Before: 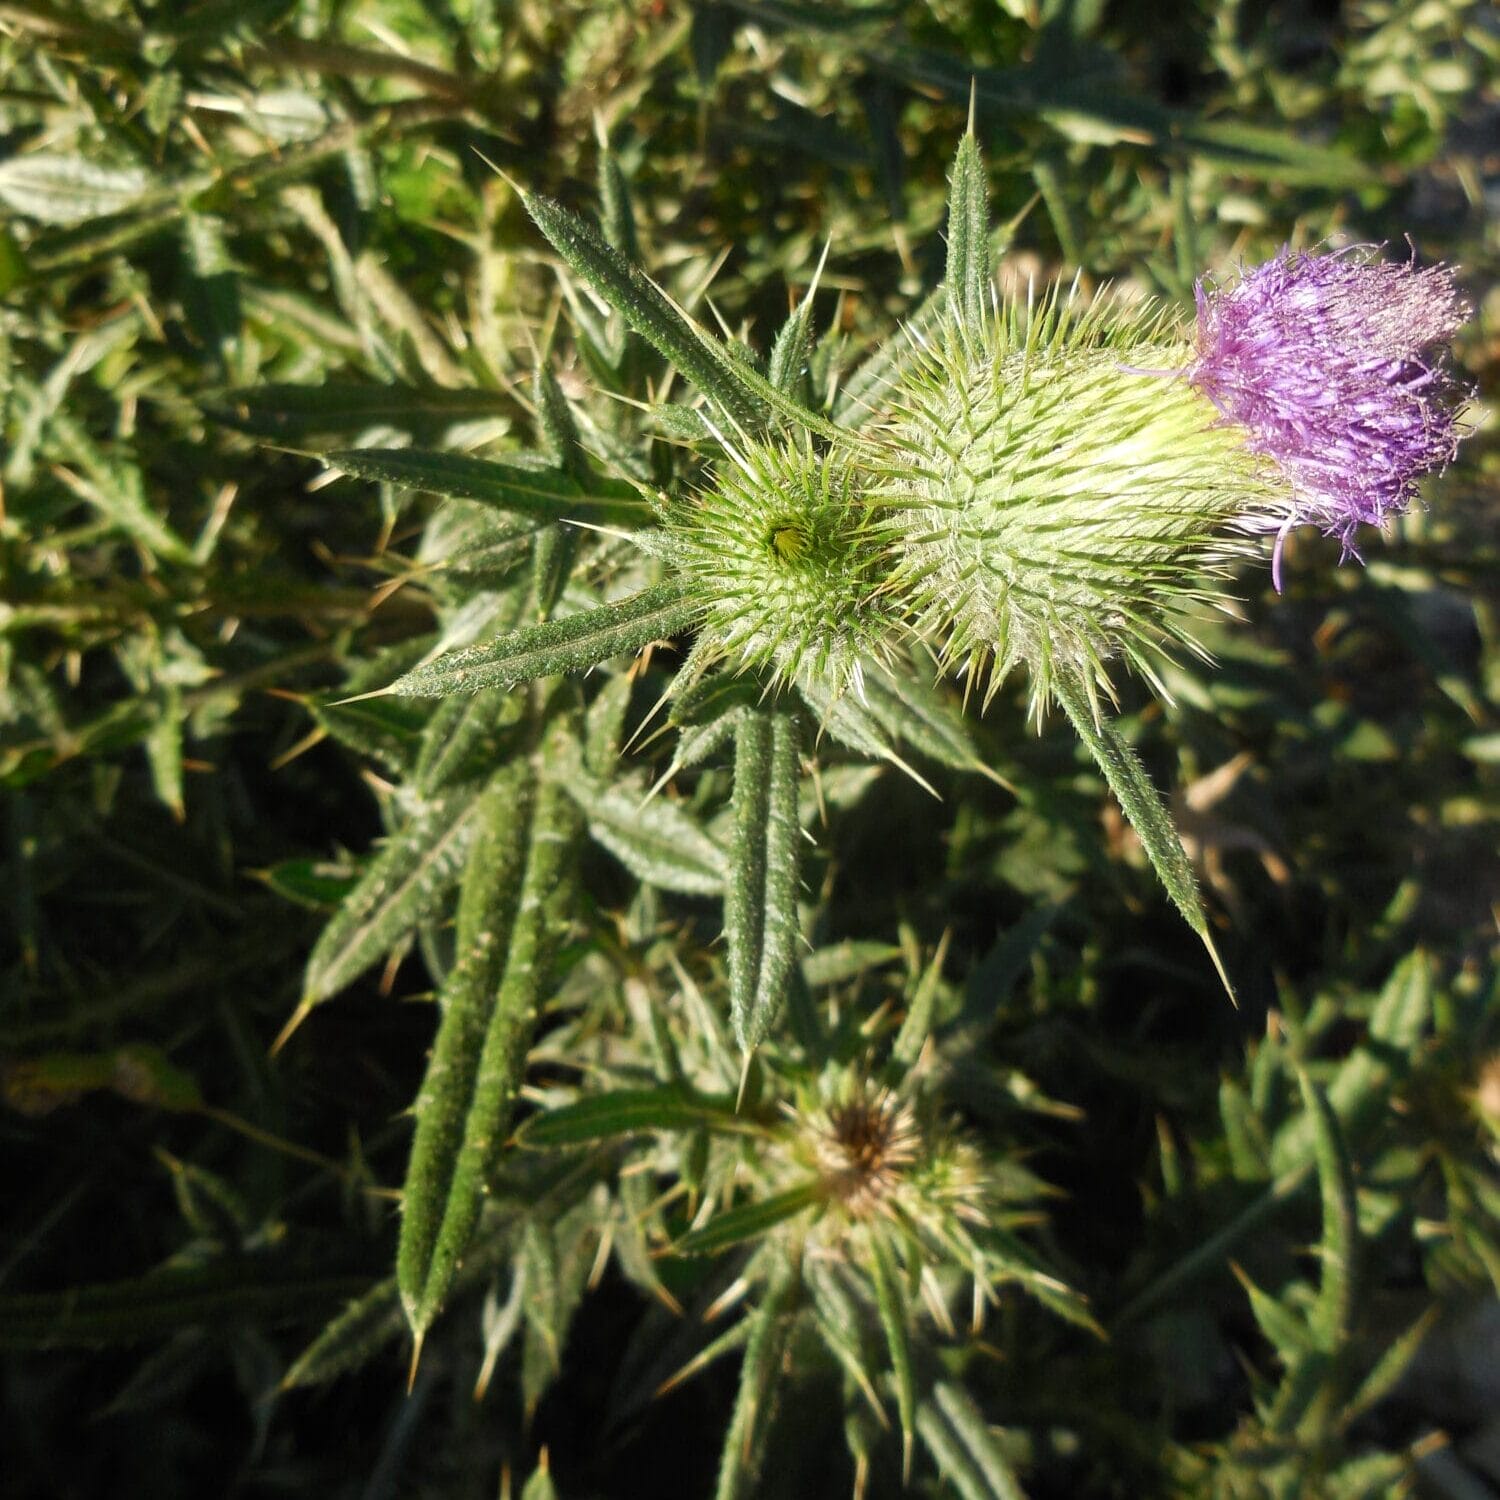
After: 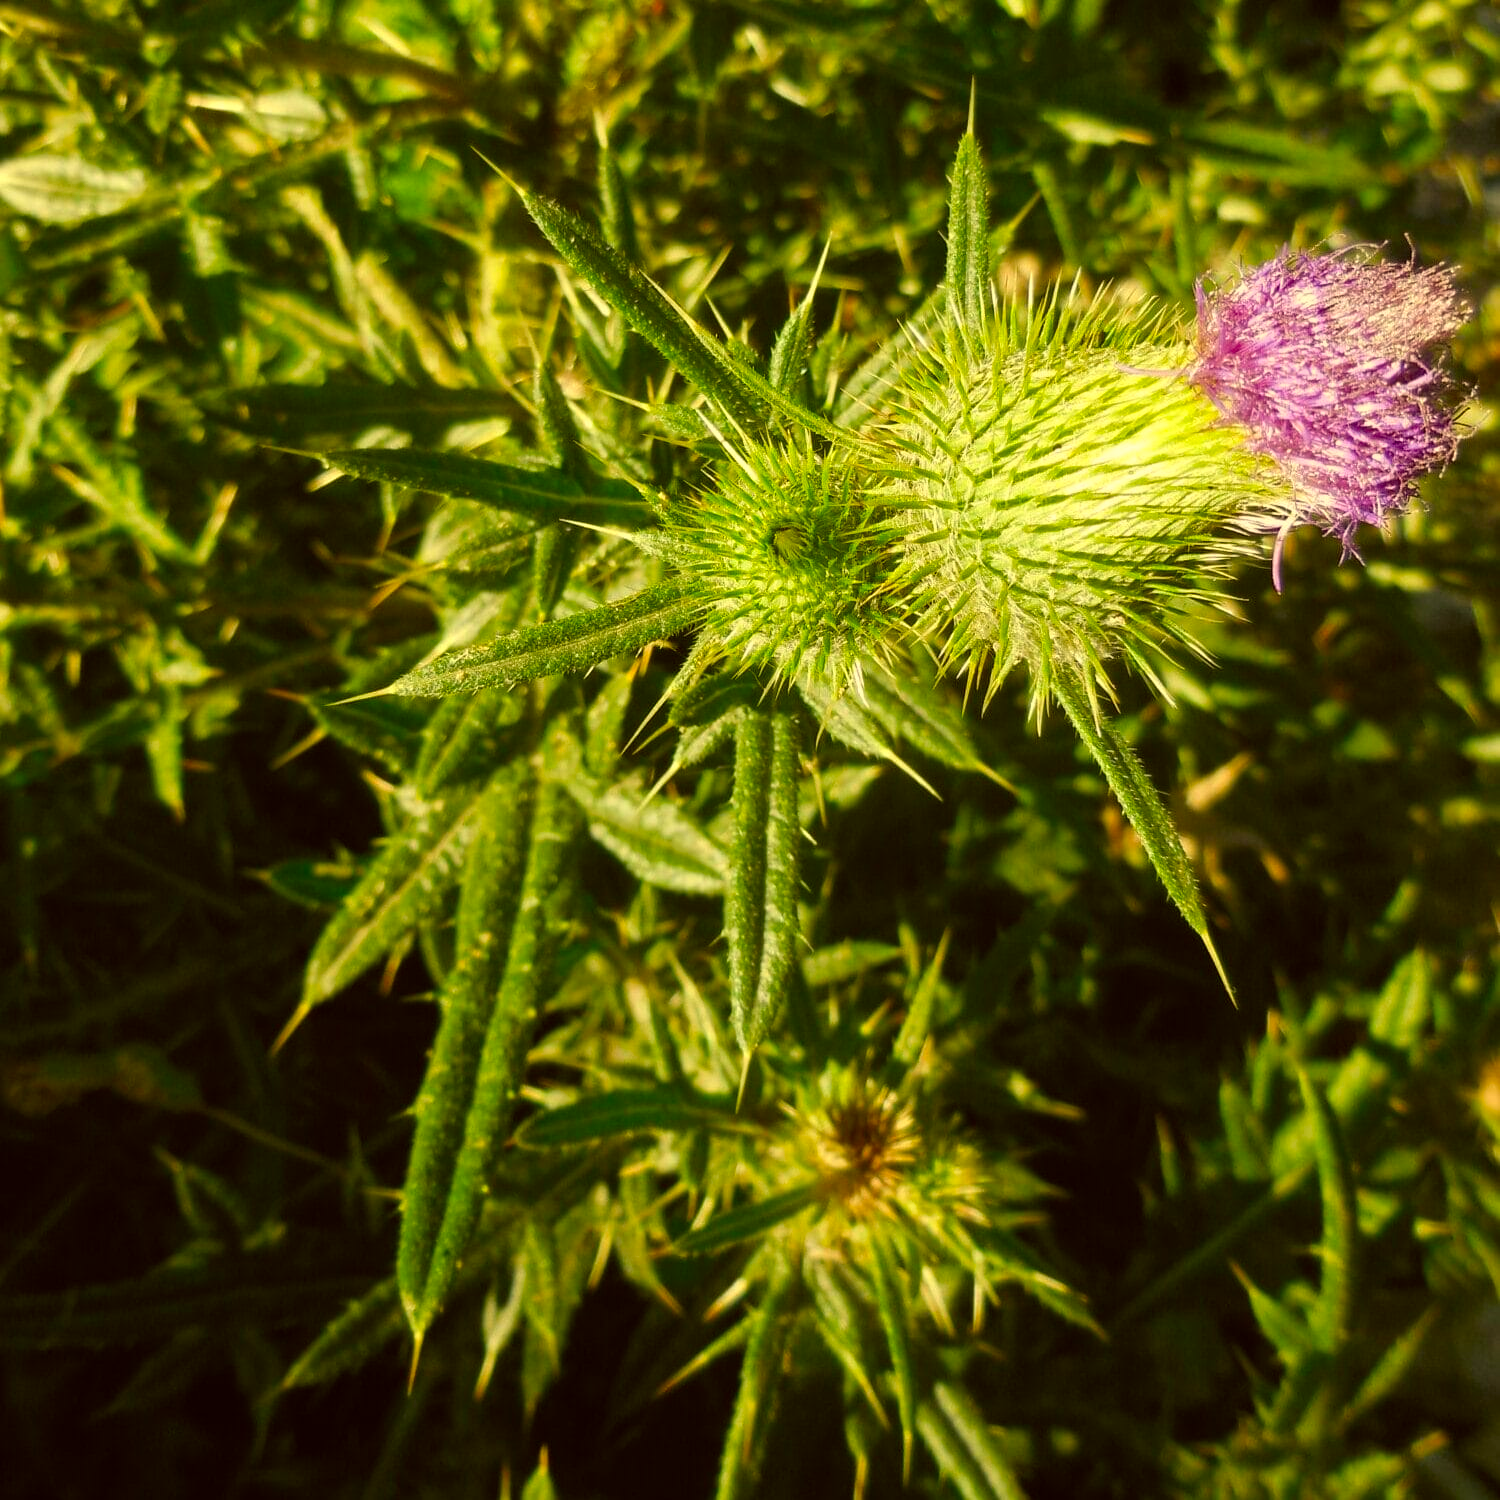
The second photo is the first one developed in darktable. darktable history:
color correction: highlights a* 0.162, highlights b* 29.53, shadows a* -0.162, shadows b* 21.09
contrast brightness saturation: brightness -0.02, saturation 0.35
